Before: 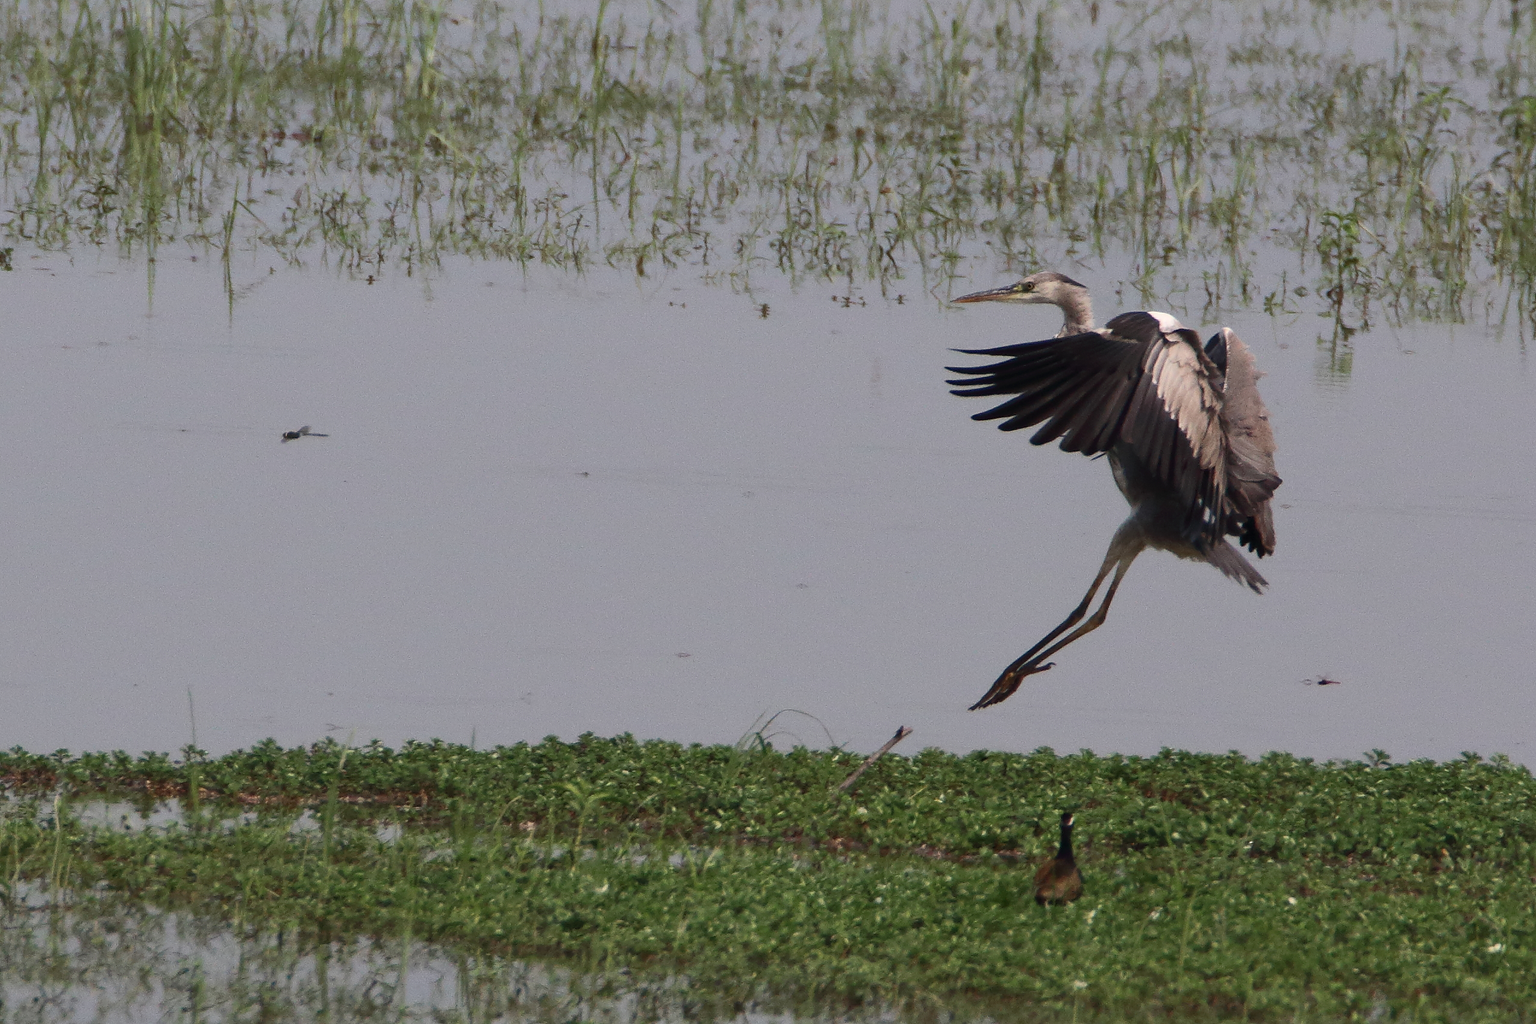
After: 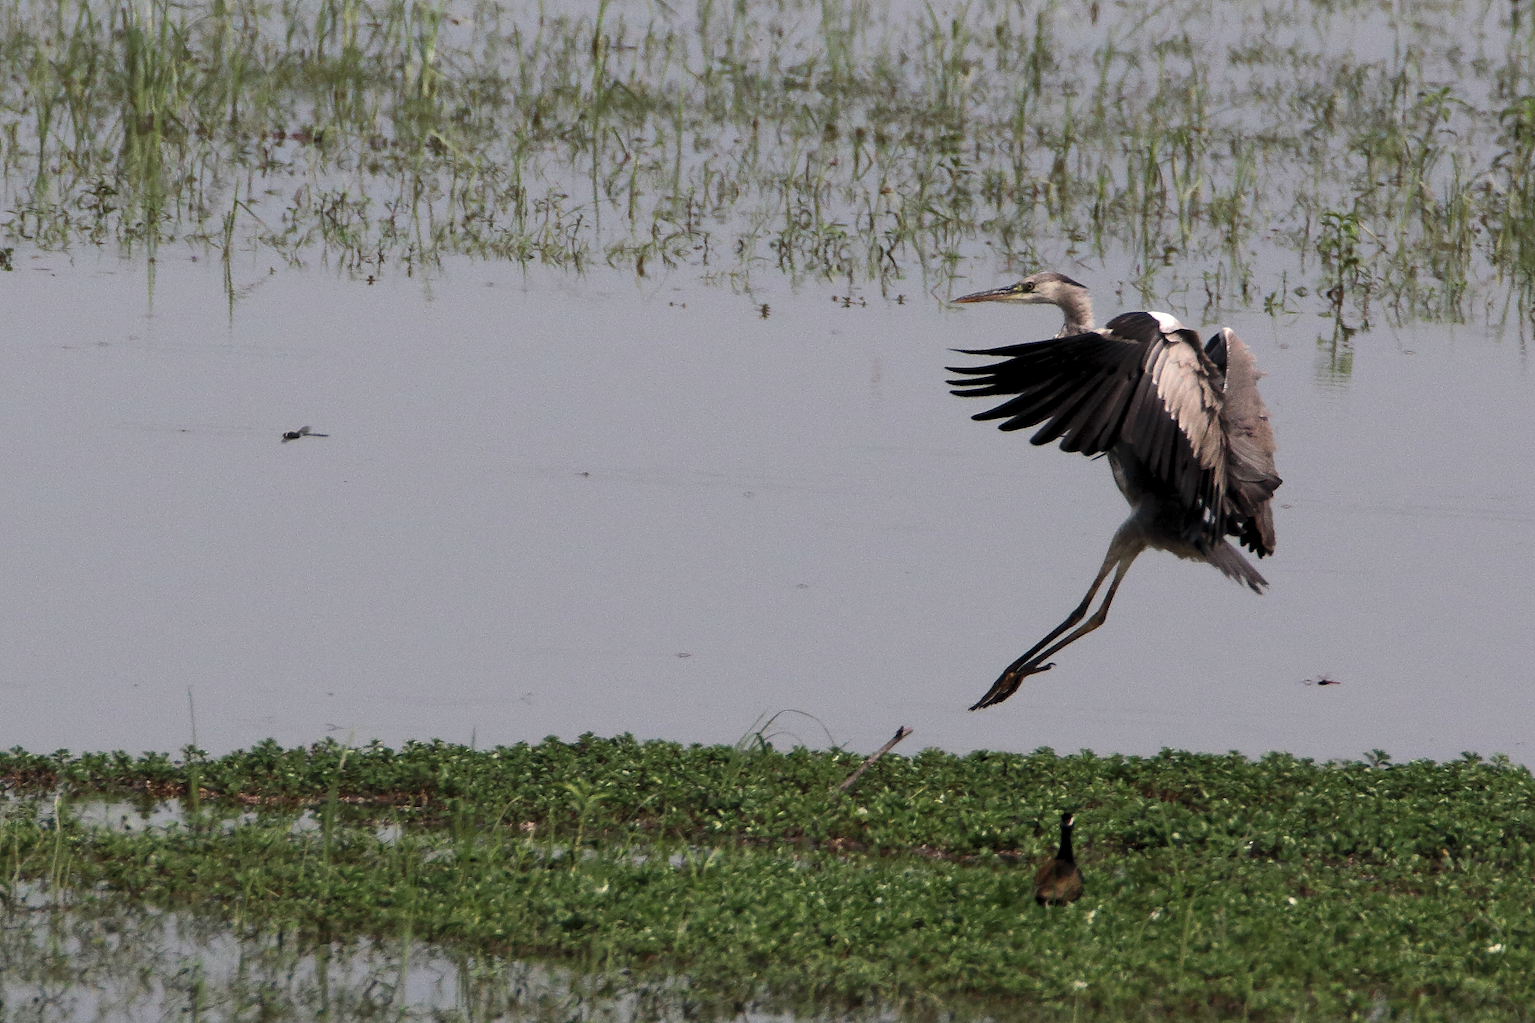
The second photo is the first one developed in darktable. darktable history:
levels: gray 50.78%, levels [0.062, 0.494, 0.925]
